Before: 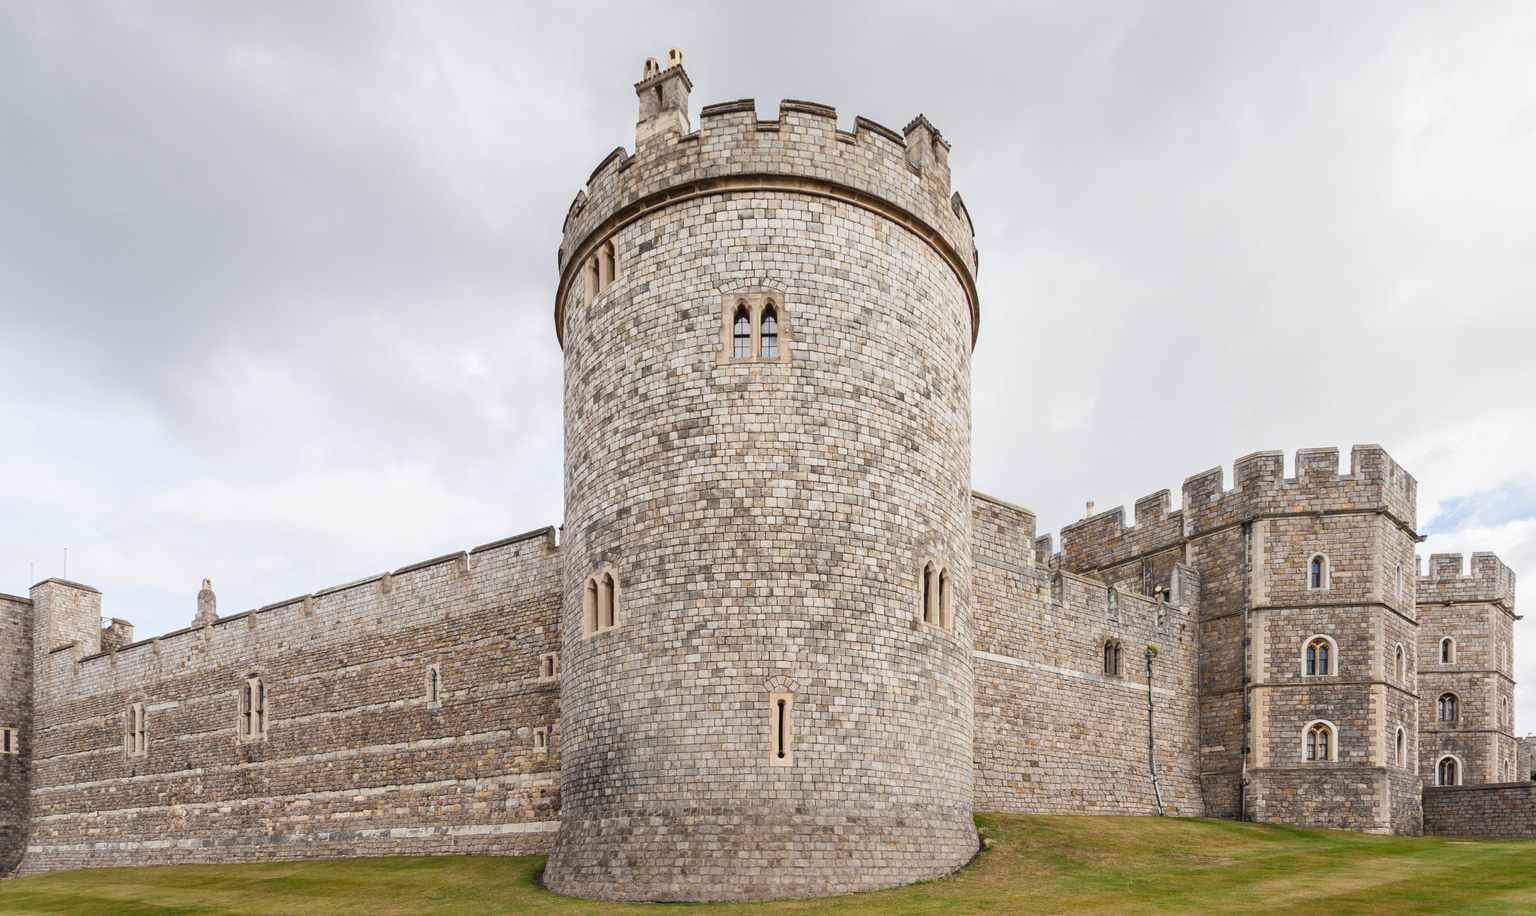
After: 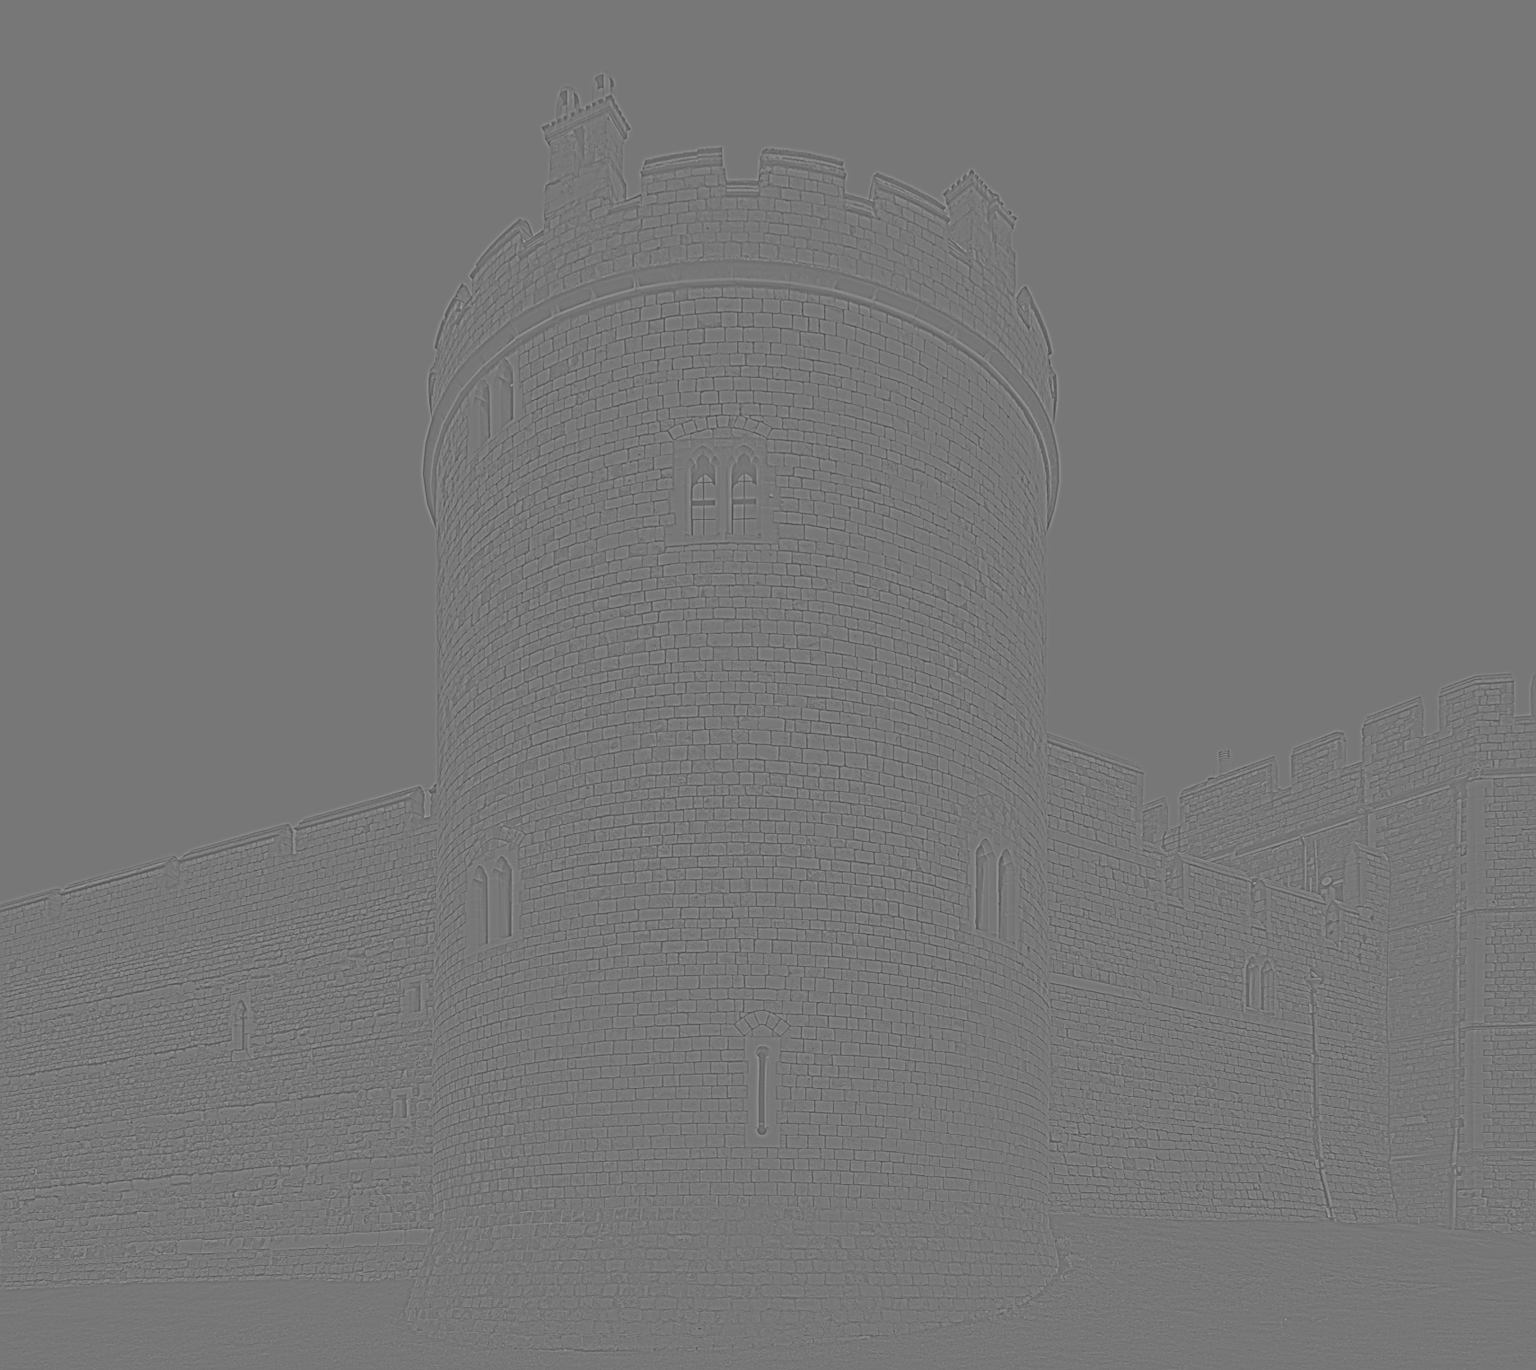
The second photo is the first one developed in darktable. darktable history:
sharpen: on, module defaults
crop and rotate: left 17.732%, right 15.423%
highpass: sharpness 6%, contrast boost 7.63%
